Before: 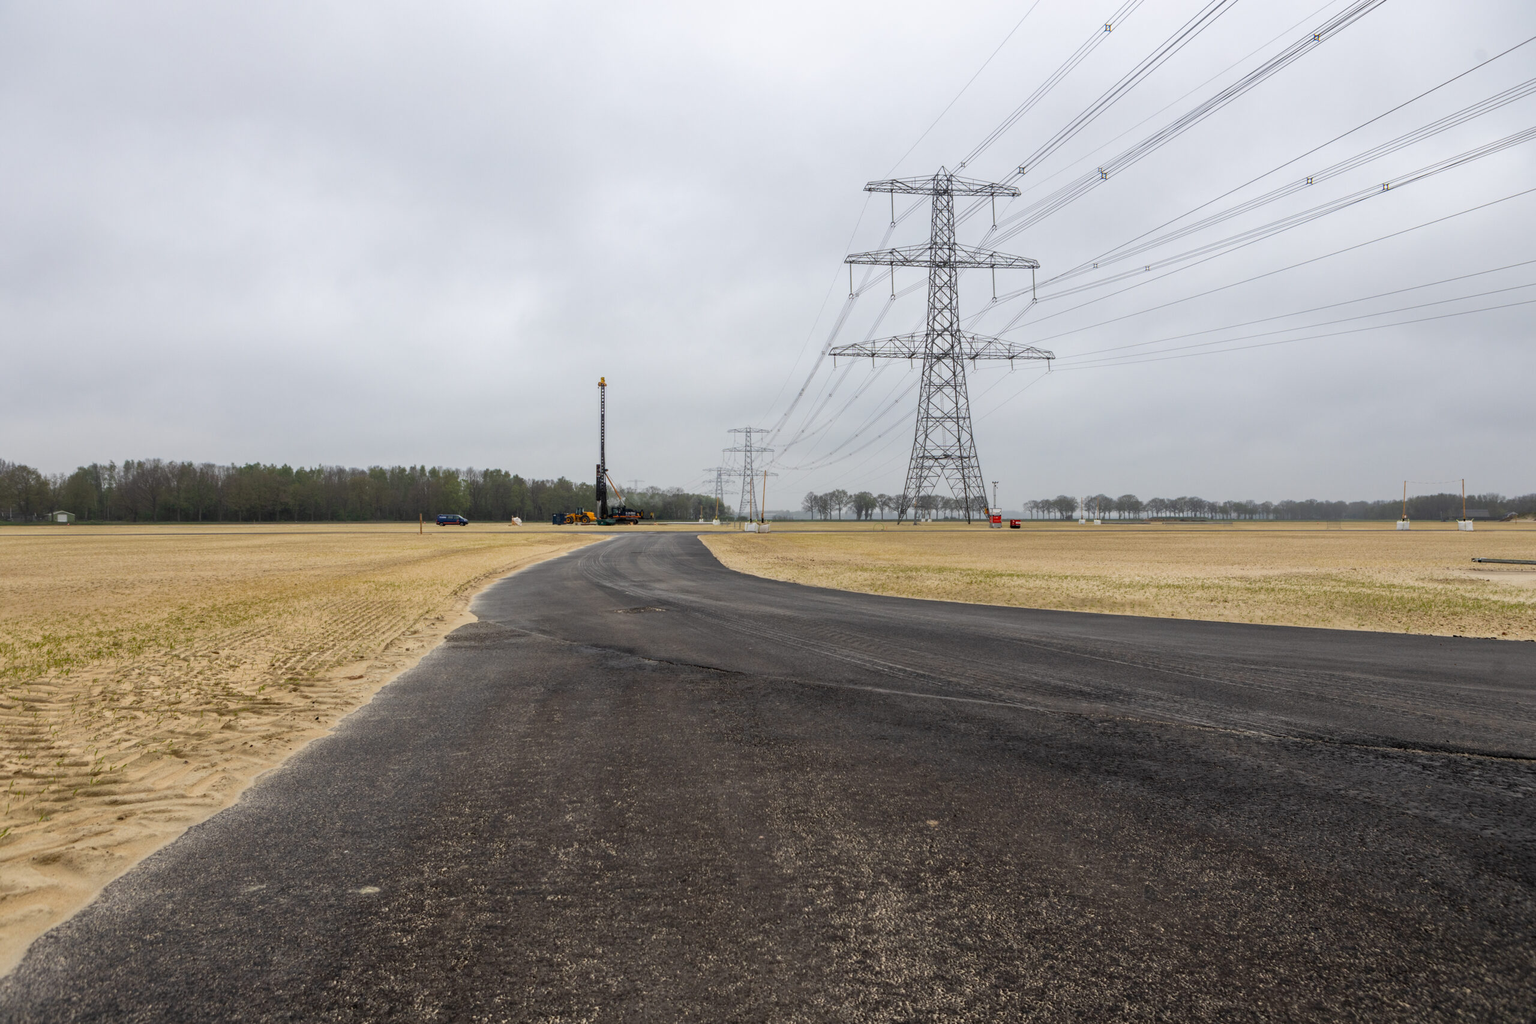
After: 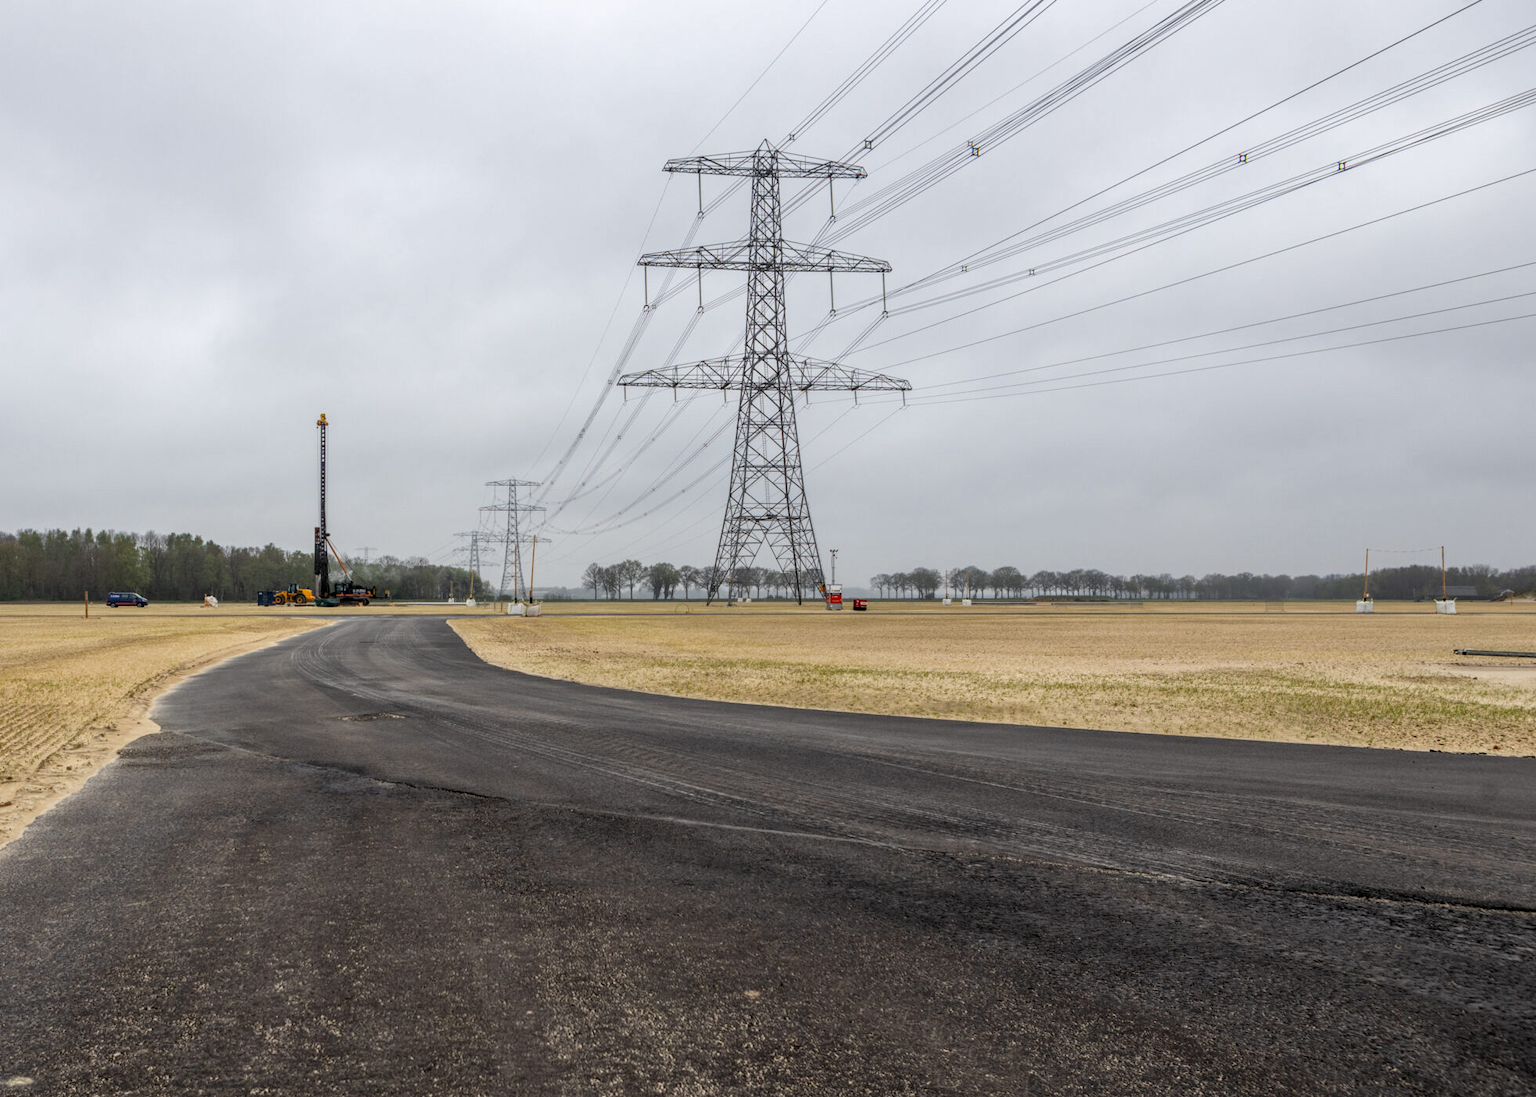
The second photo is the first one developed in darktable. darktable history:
local contrast: on, module defaults
crop: left 23.095%, top 5.827%, bottom 11.854%
